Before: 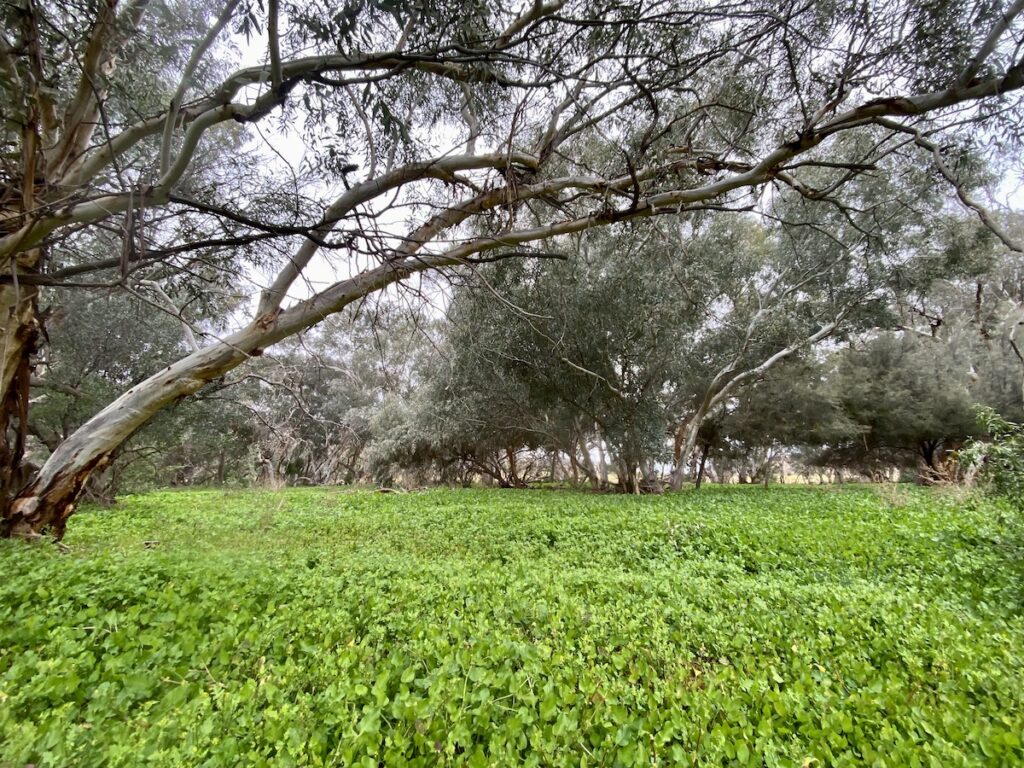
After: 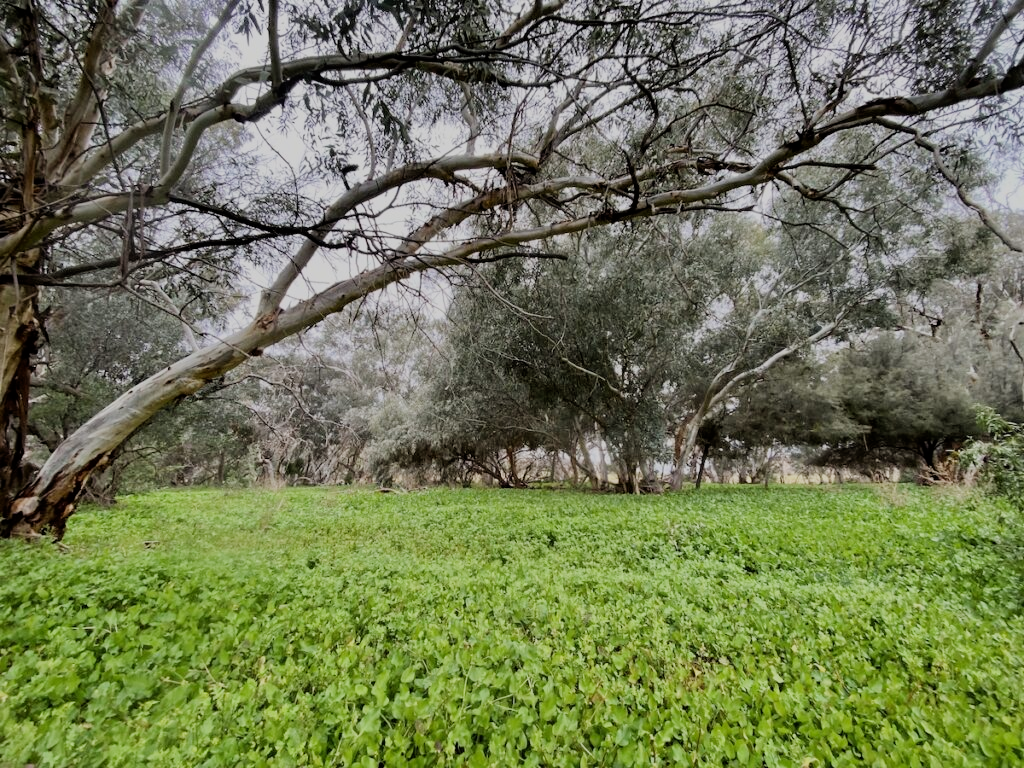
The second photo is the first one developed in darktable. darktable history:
filmic rgb: black relative exposure -7.22 EV, white relative exposure 5.39 EV, hardness 3.02, iterations of high-quality reconstruction 0
